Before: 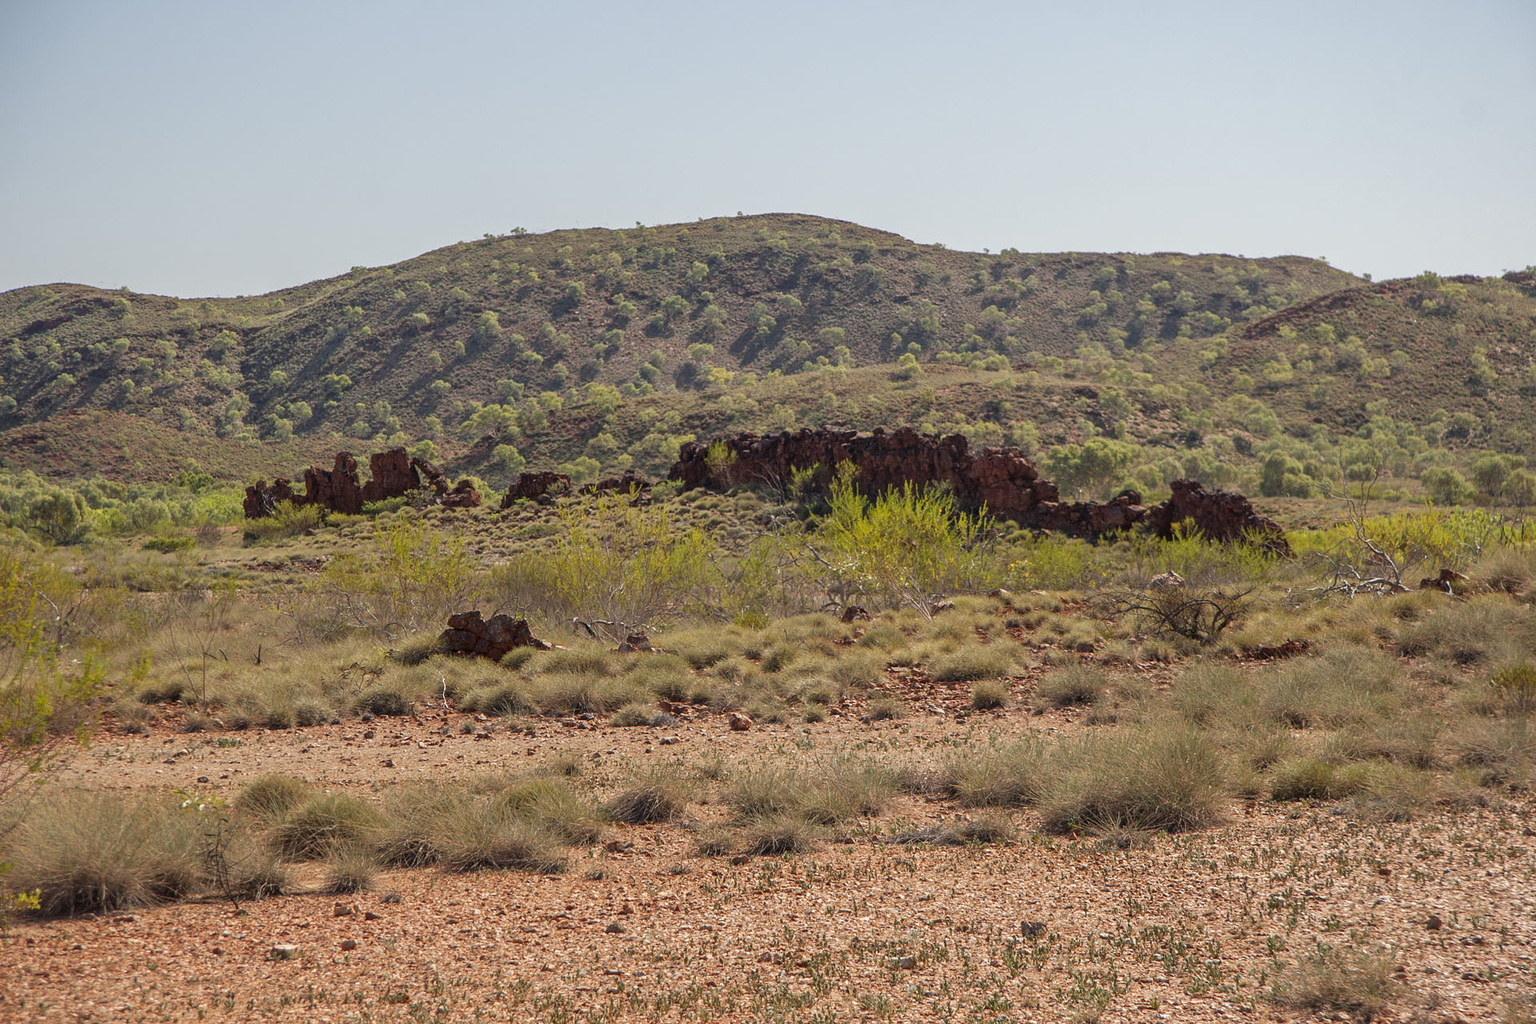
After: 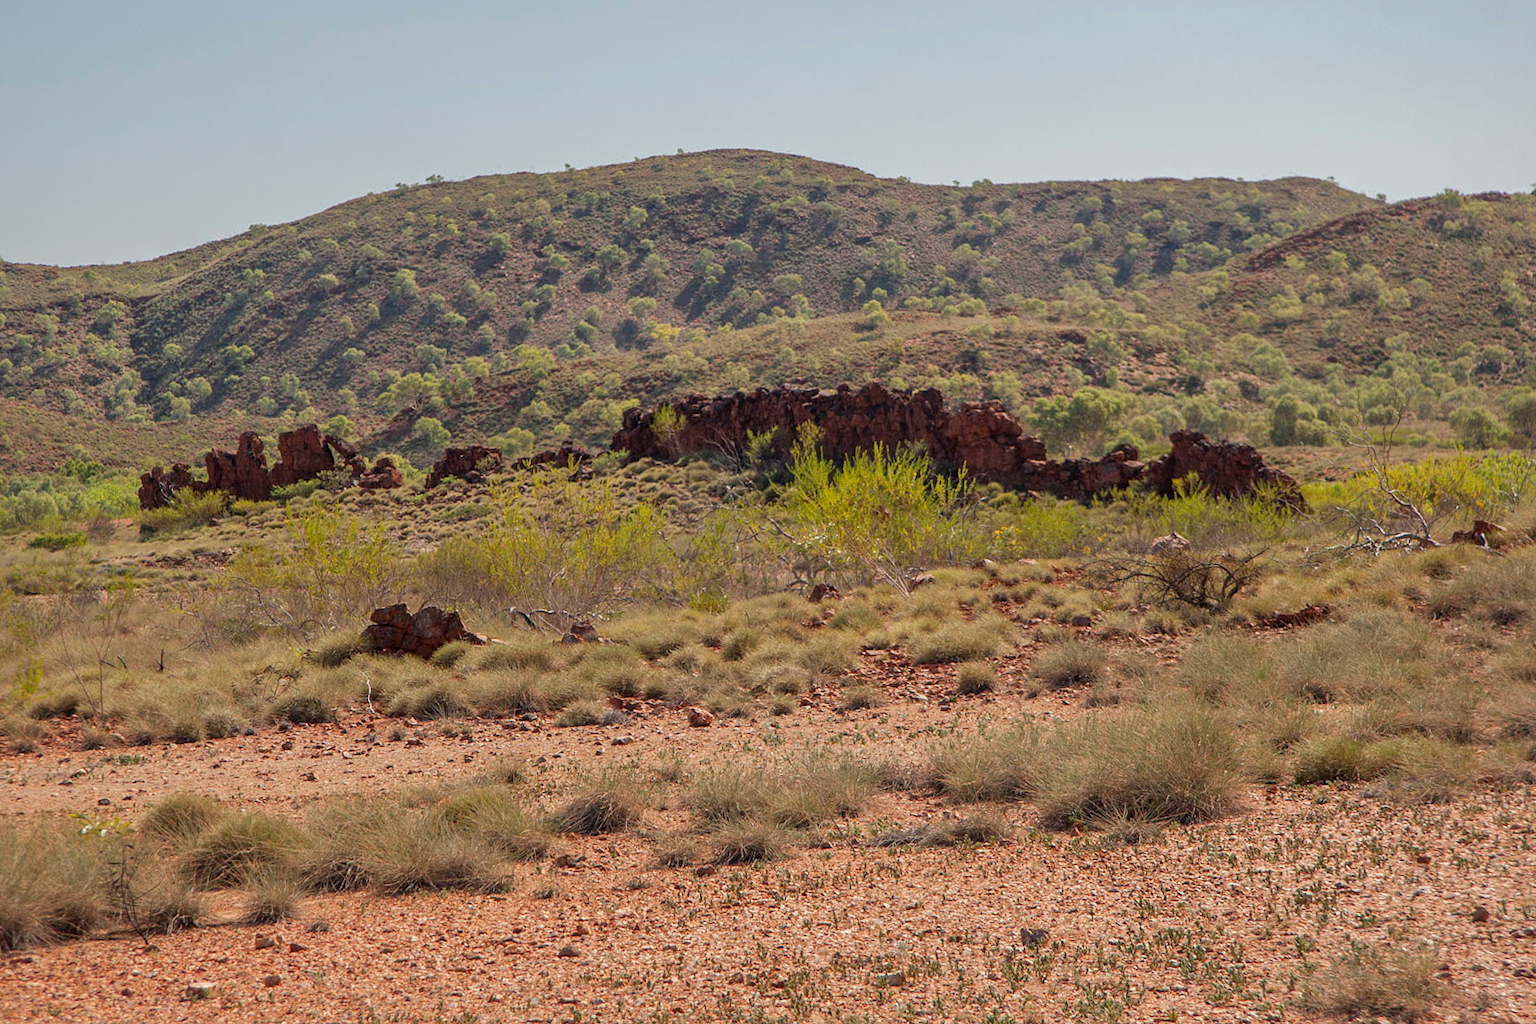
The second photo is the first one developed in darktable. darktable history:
shadows and highlights: shadows 30
crop and rotate: angle 1.96°, left 5.673%, top 5.673%
